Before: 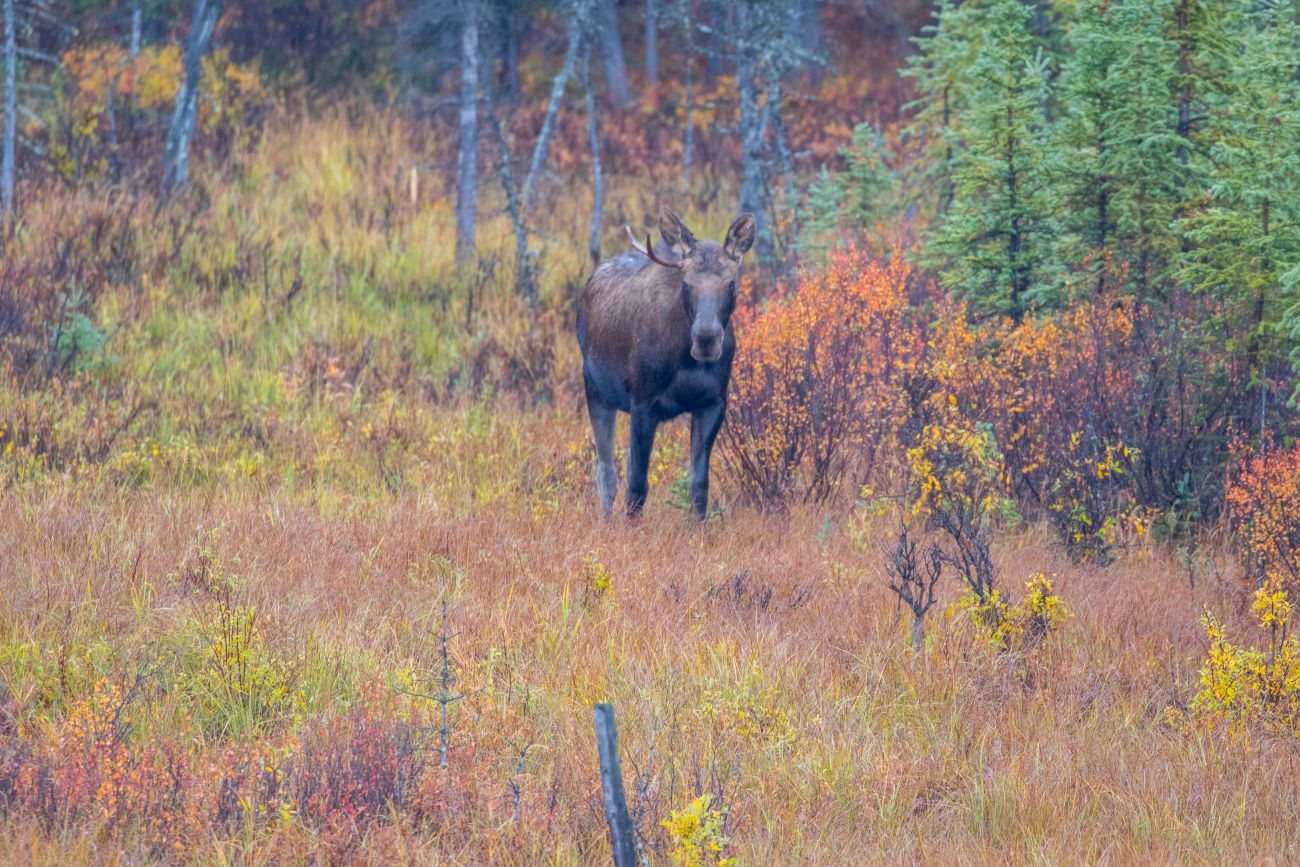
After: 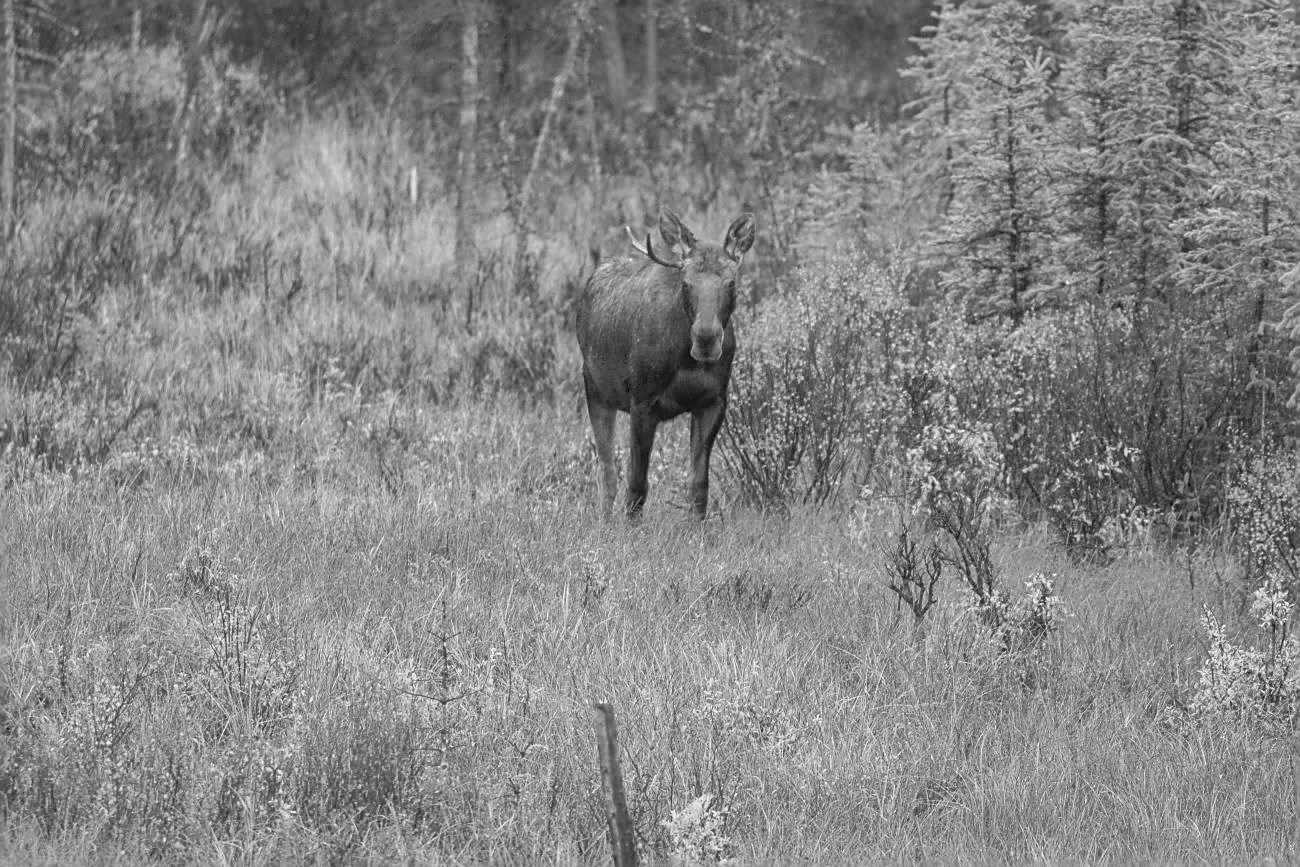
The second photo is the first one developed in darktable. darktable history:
contrast brightness saturation: saturation -1
sharpen: on, module defaults
shadows and highlights: soften with gaussian
